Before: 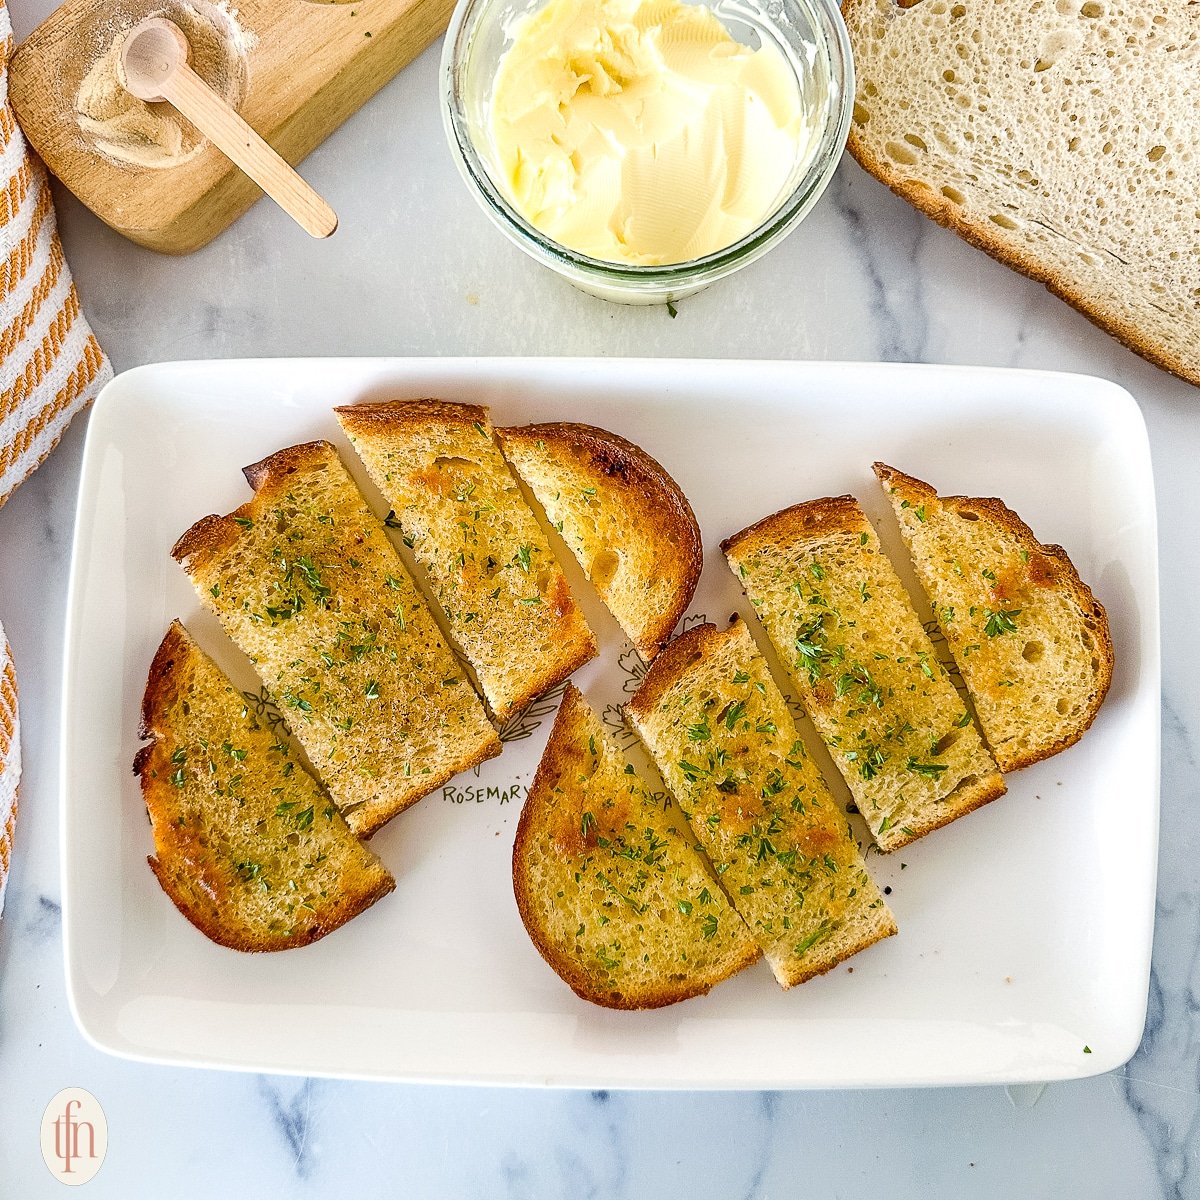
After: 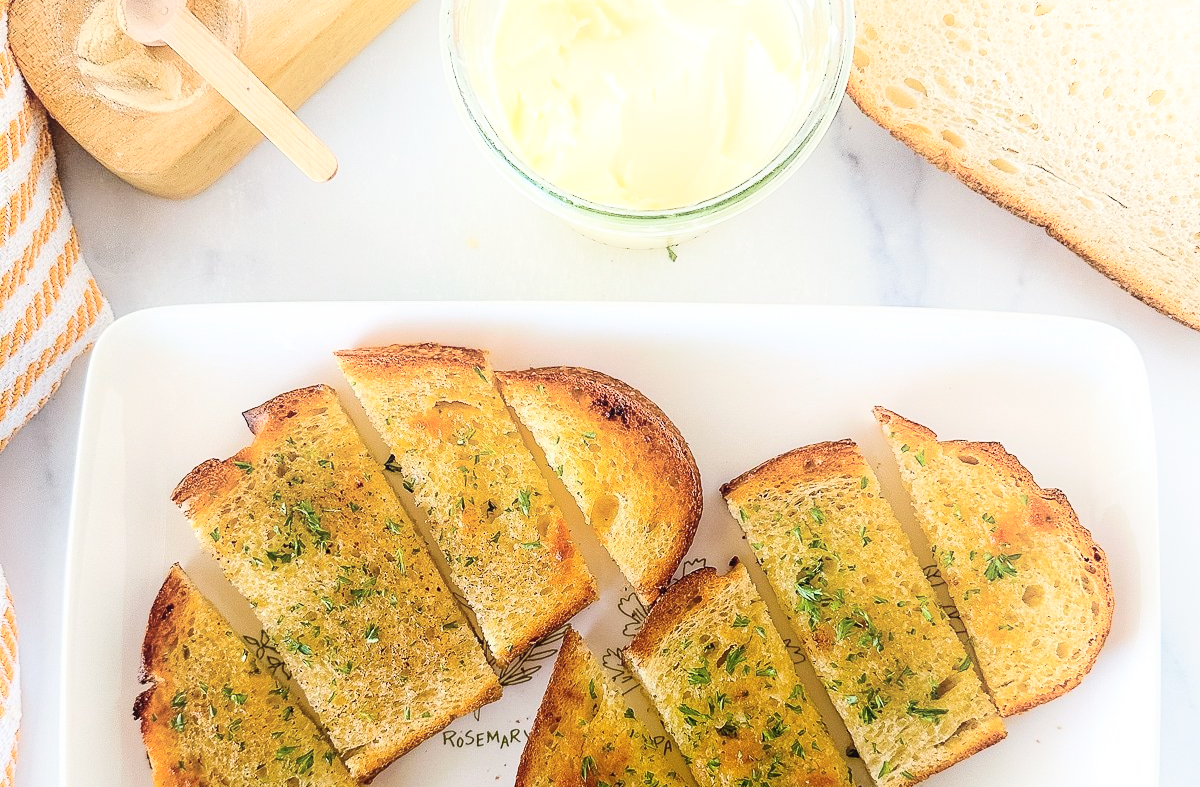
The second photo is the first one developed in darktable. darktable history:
shadows and highlights: shadows -89.48, highlights 91.57, soften with gaussian
contrast equalizer: octaves 7, y [[0.439, 0.44, 0.442, 0.457, 0.493, 0.498], [0.5 ×6], [0.5 ×6], [0 ×6], [0 ×6]], mix 0.168
crop and rotate: top 4.728%, bottom 29.655%
